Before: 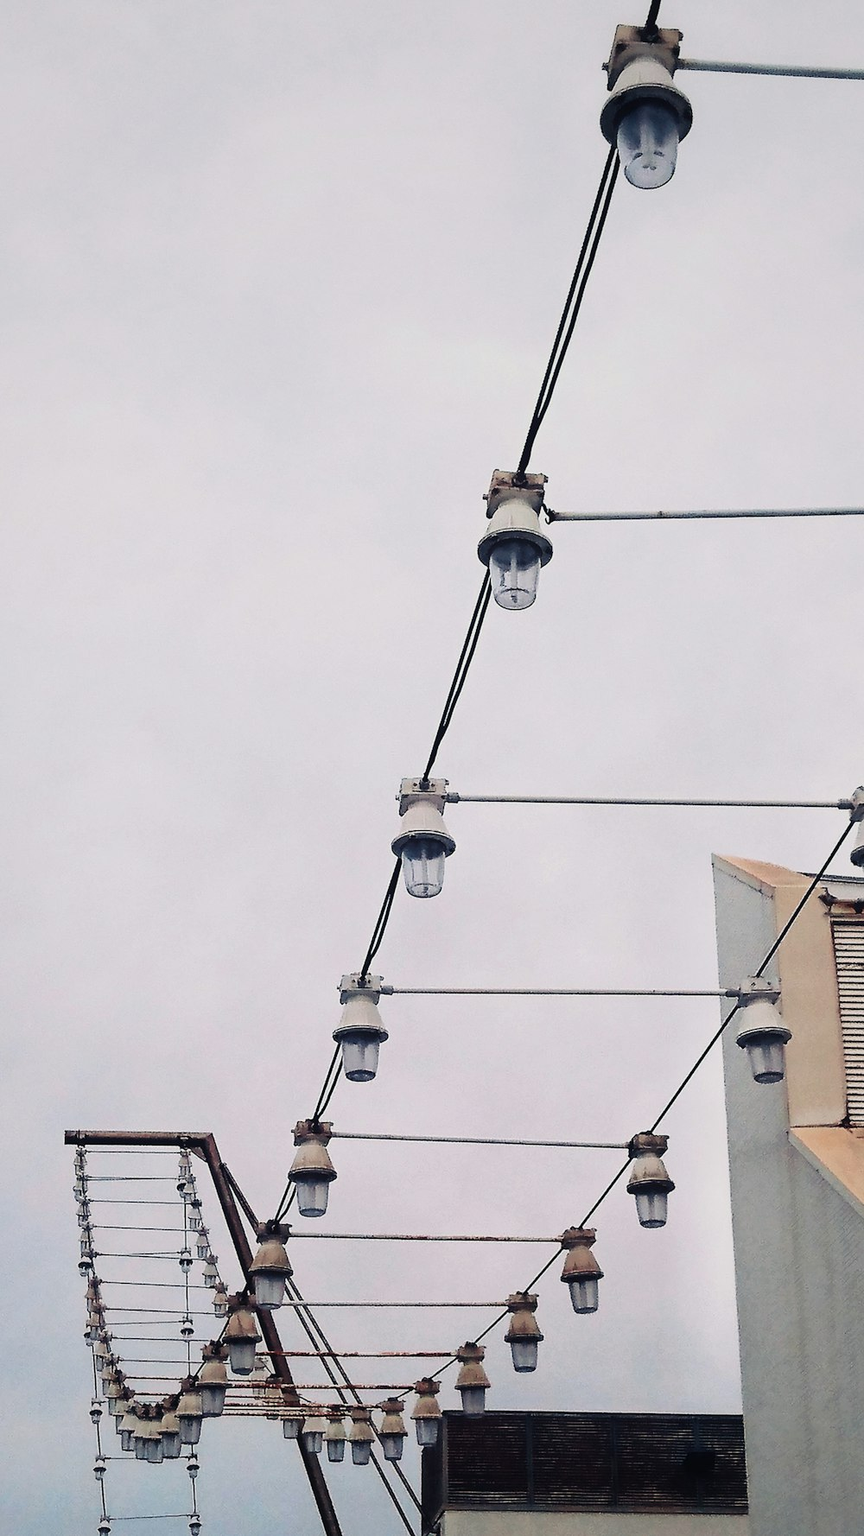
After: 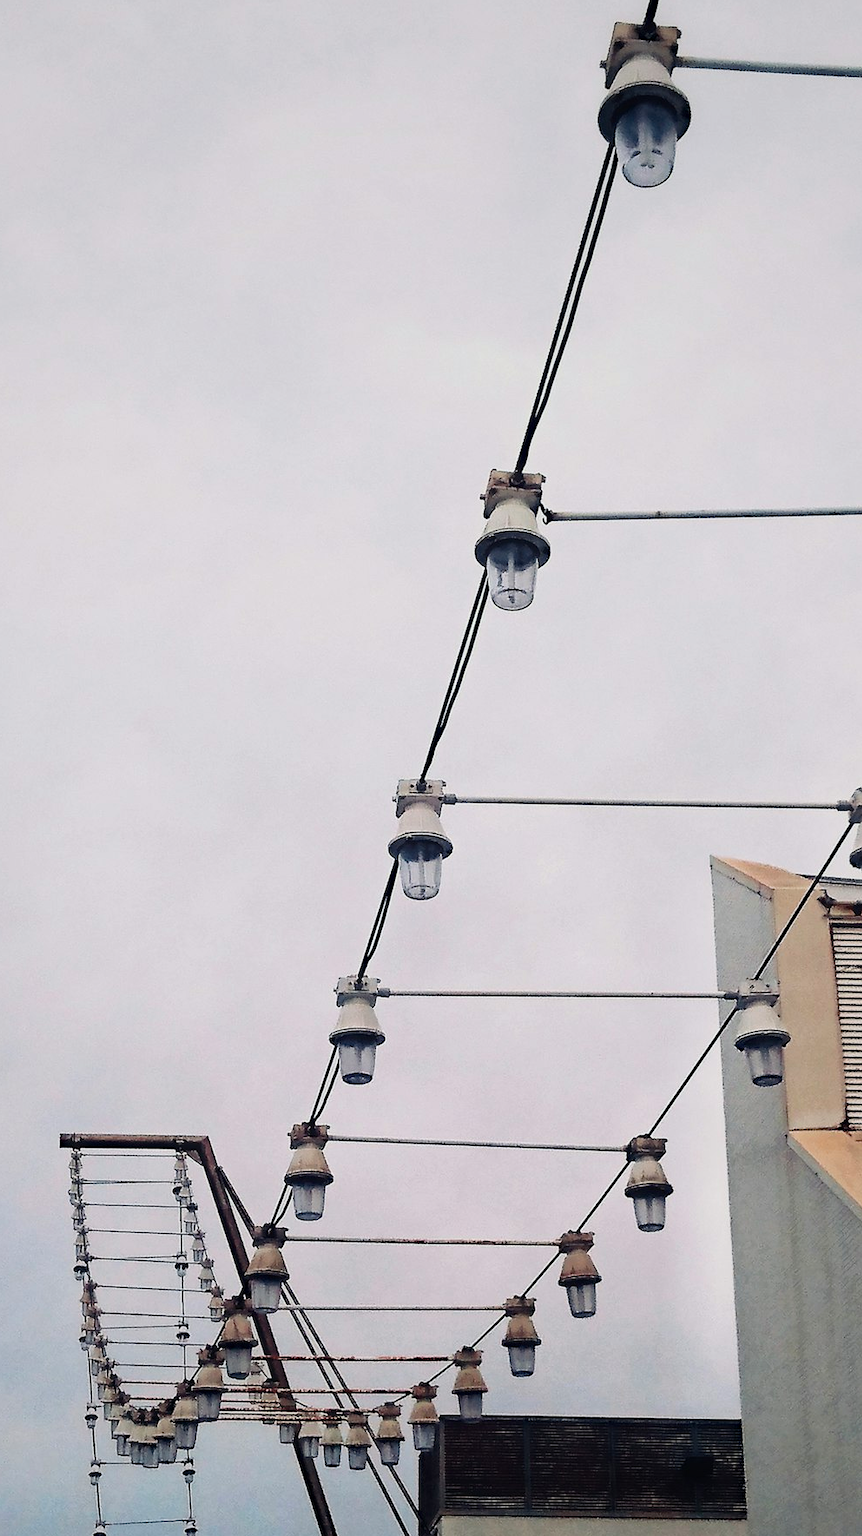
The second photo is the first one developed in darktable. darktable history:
crop and rotate: left 0.614%, top 0.179%, bottom 0.309%
haze removal: compatibility mode true, adaptive false
